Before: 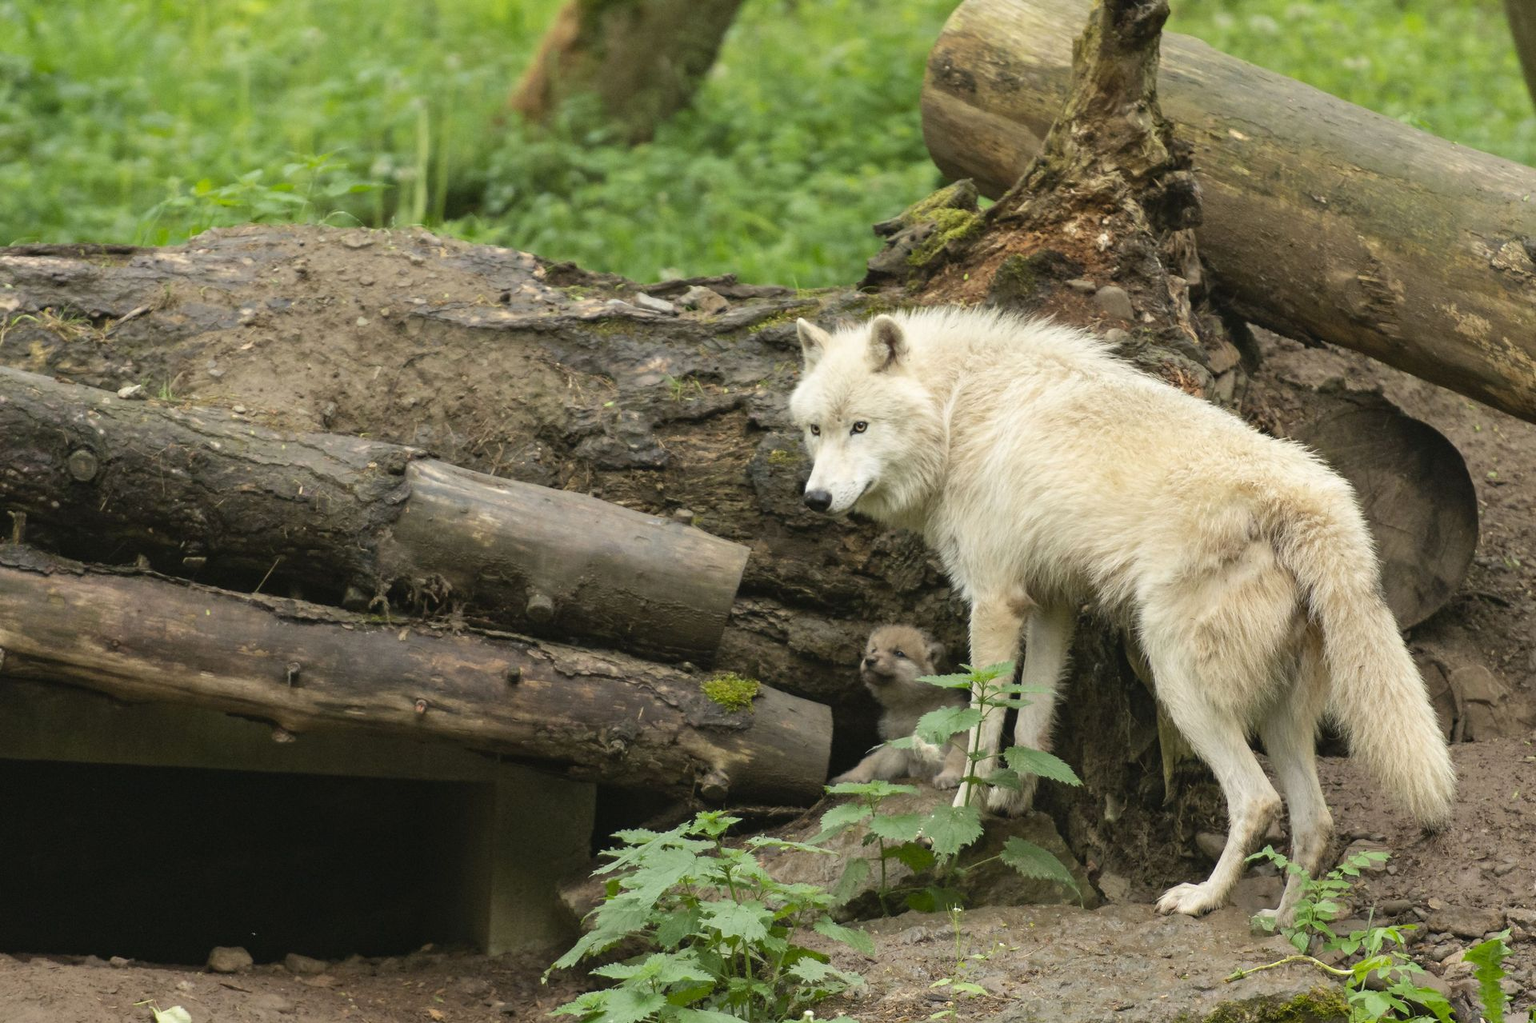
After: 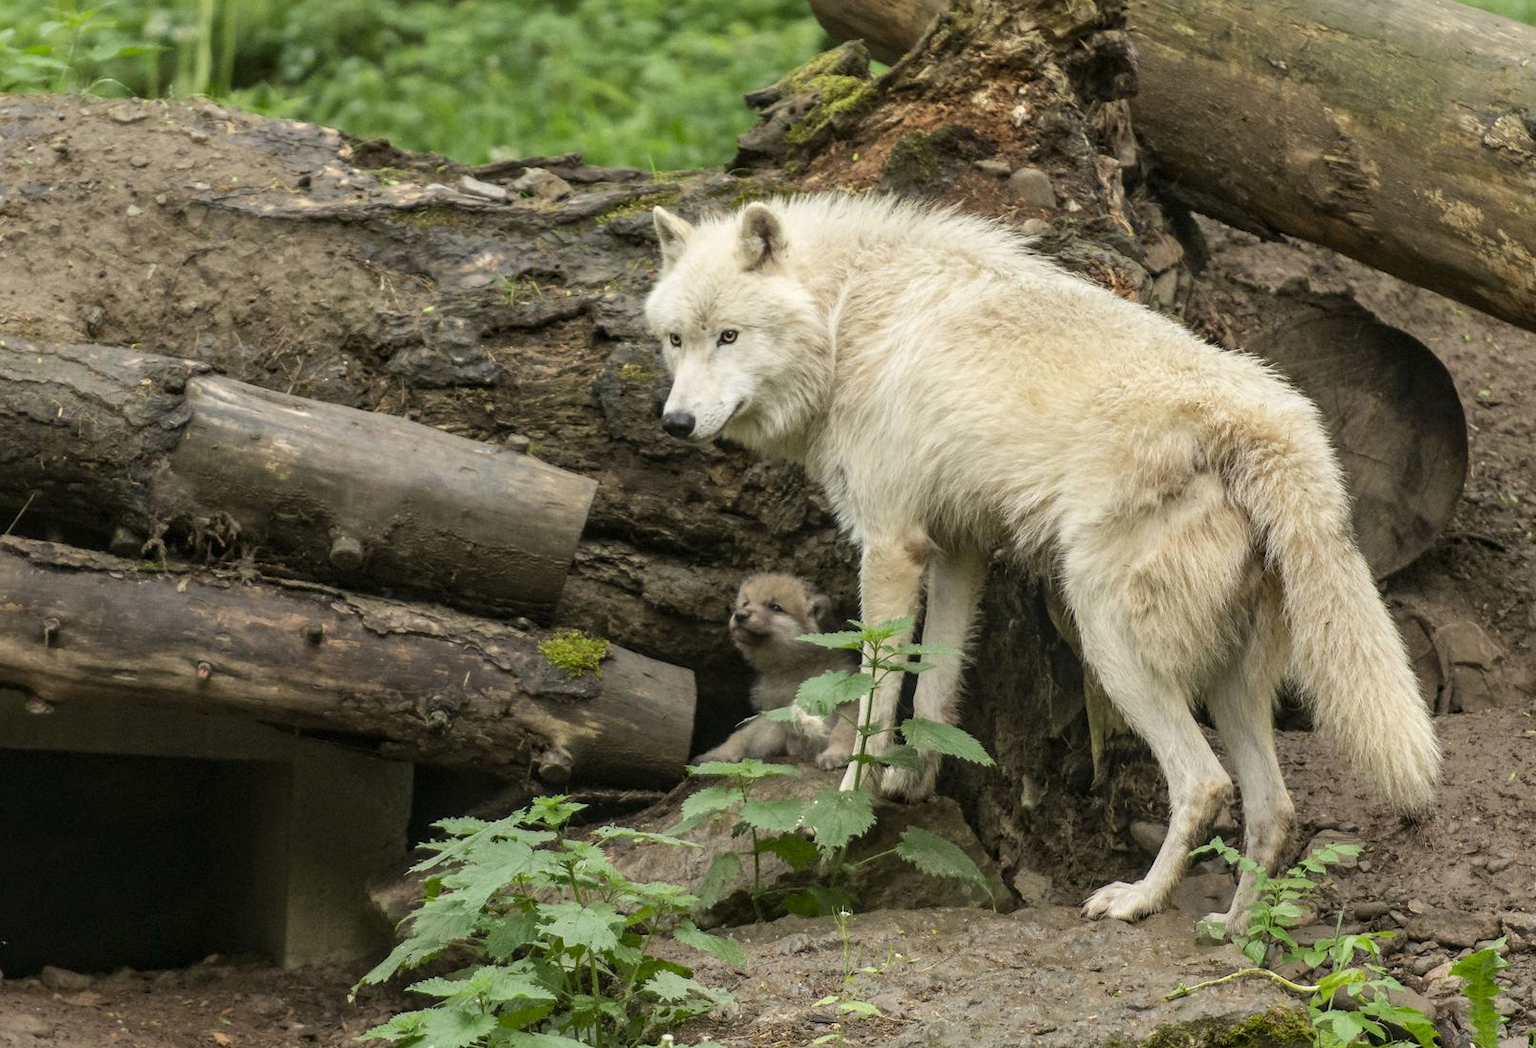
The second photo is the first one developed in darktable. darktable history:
local contrast: on, module defaults
exposure: exposure -0.116 EV, compensate exposure bias true, compensate highlight preservation false
crop: left 16.315%, top 14.246%
